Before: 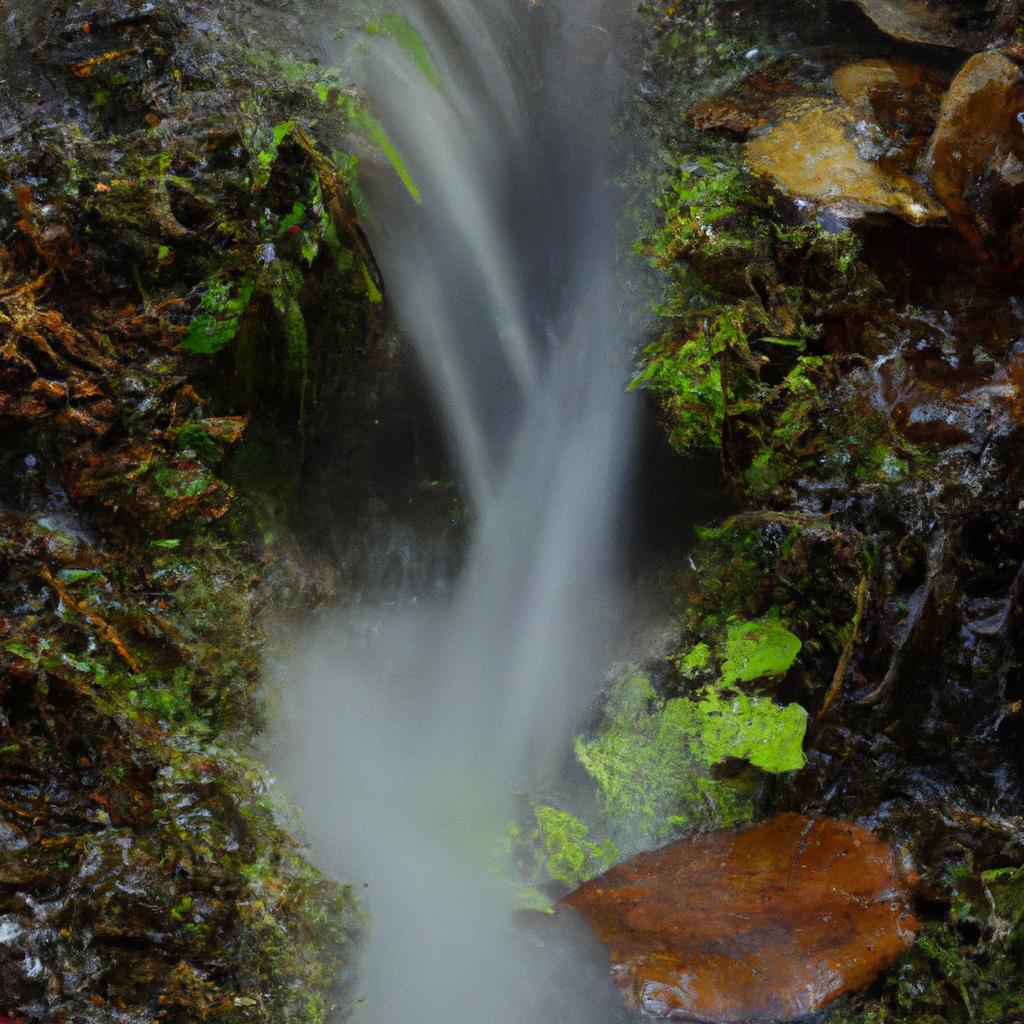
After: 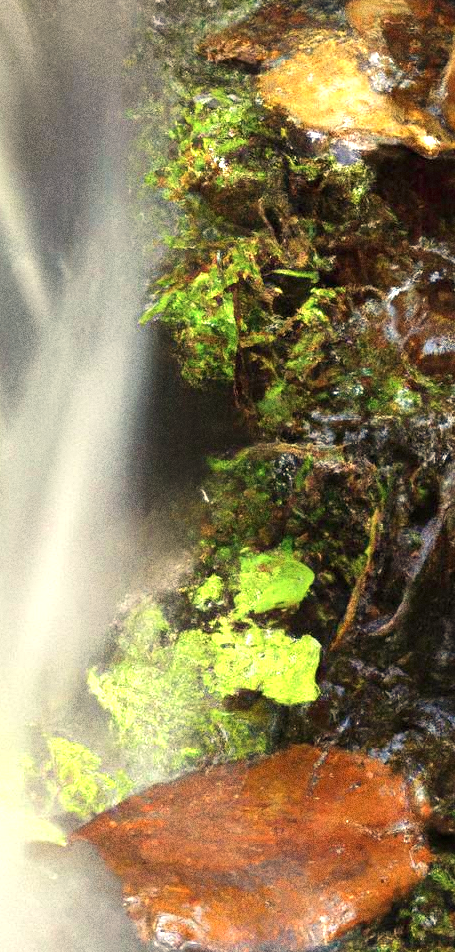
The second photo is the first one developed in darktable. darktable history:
velvia: strength 15%
white balance: red 1.123, blue 0.83
crop: left 47.628%, top 6.643%, right 7.874%
exposure: black level correction 0, exposure 1.675 EV, compensate exposure bias true, compensate highlight preservation false
grain: coarseness 0.09 ISO, strength 40%
contrast brightness saturation: saturation -0.1
